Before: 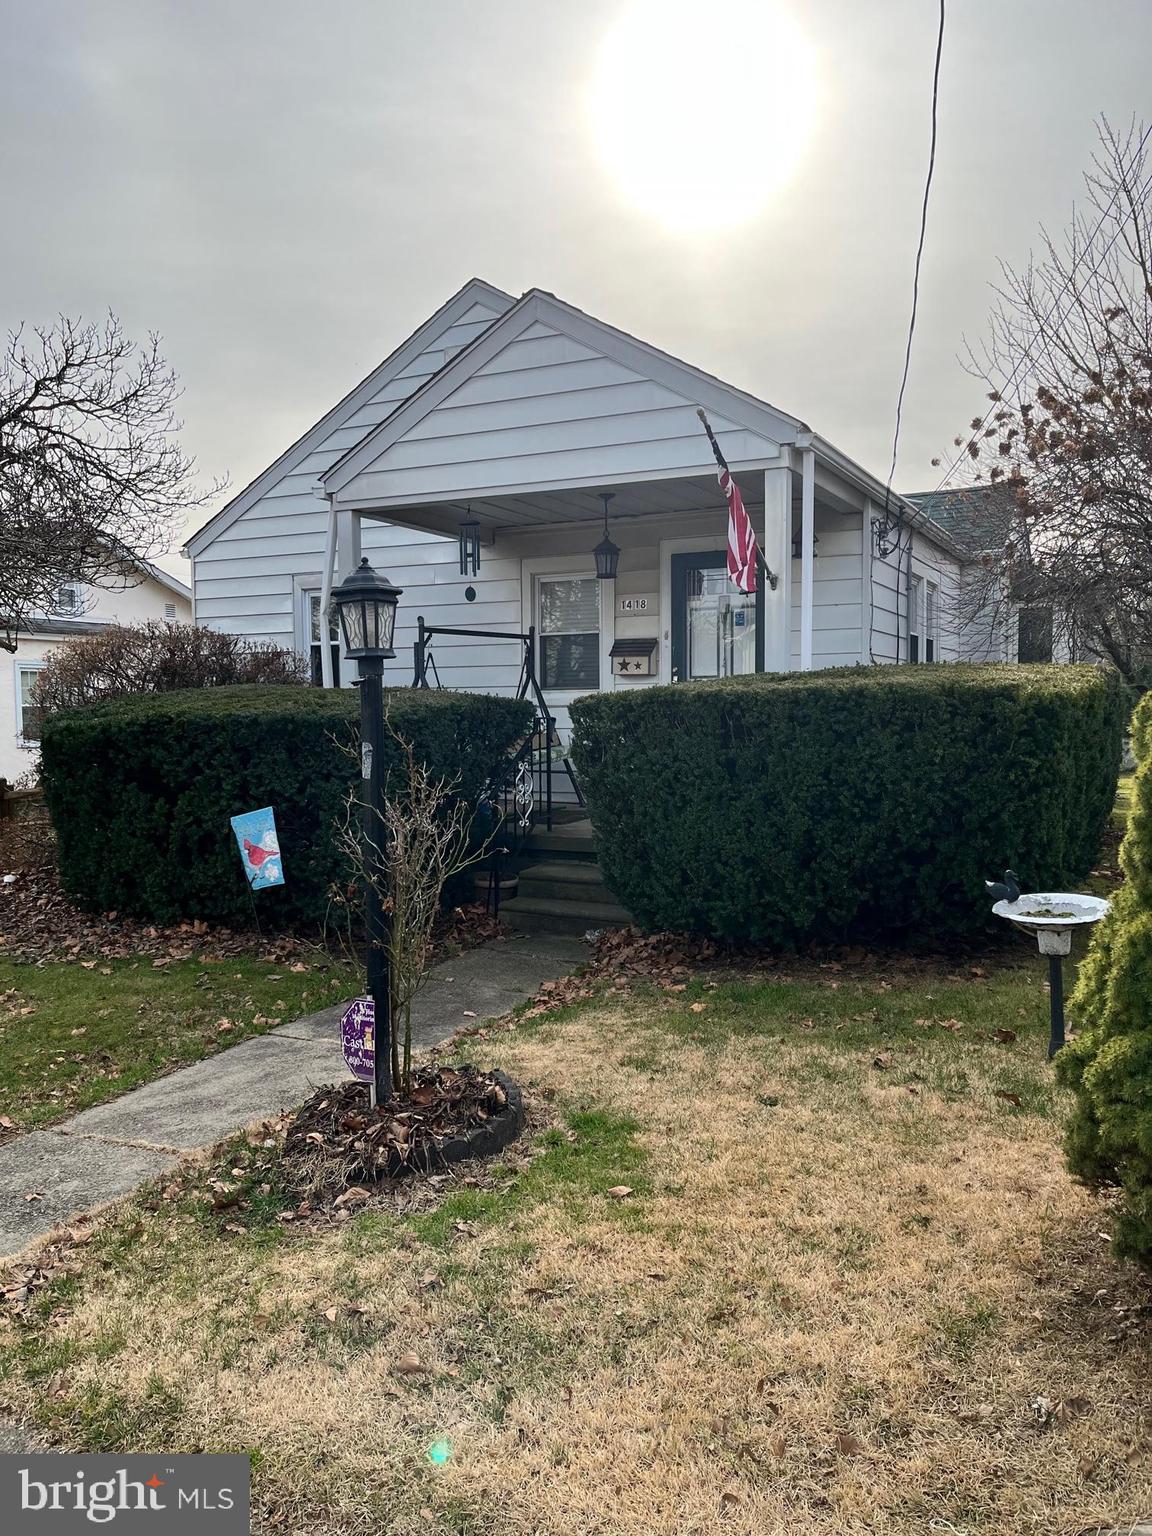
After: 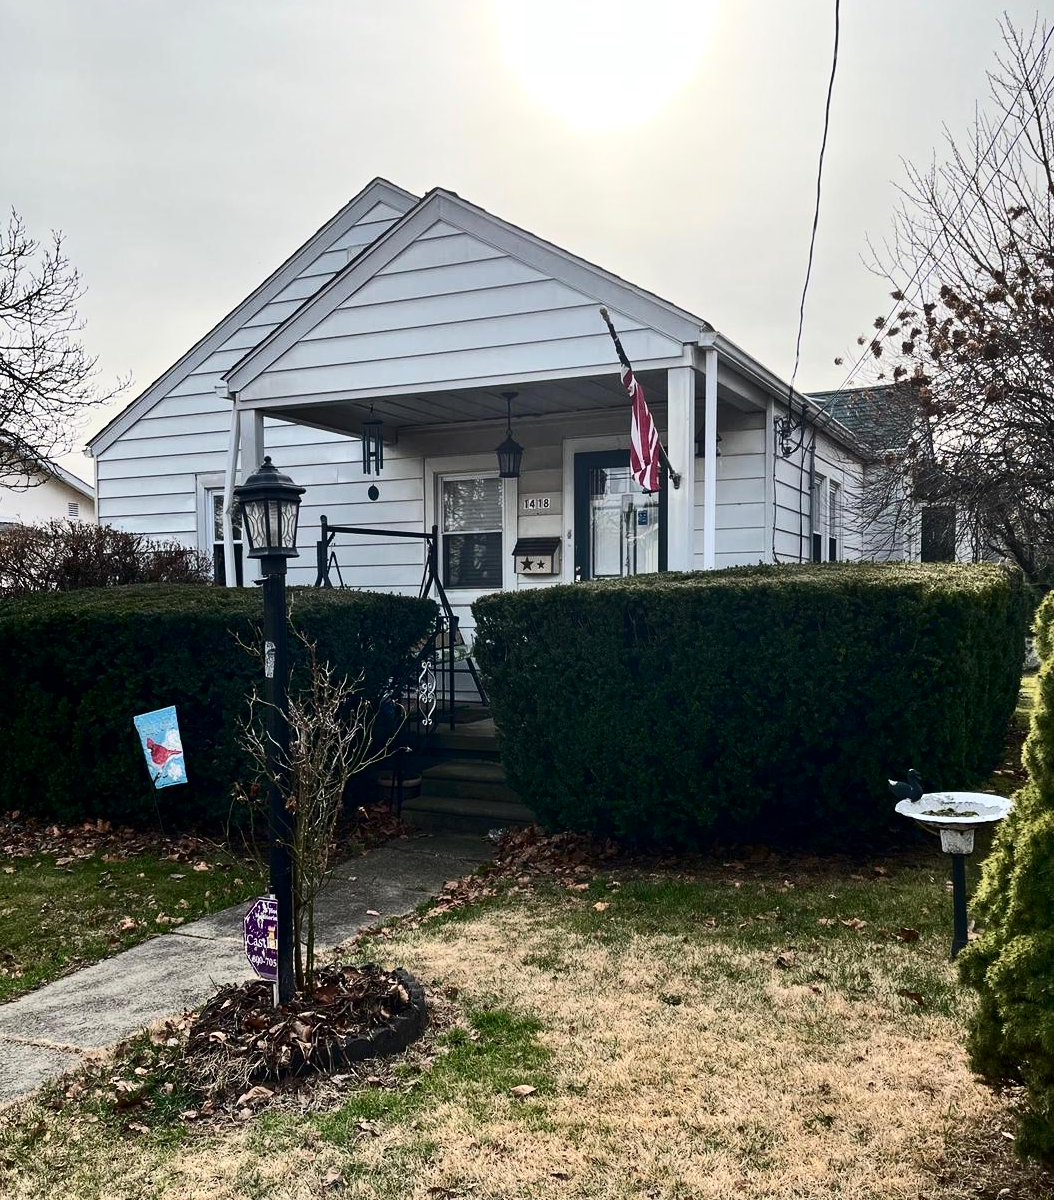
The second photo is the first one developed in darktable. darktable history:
crop: left 8.469%, top 6.586%, bottom 15.237%
contrast brightness saturation: contrast 0.297
